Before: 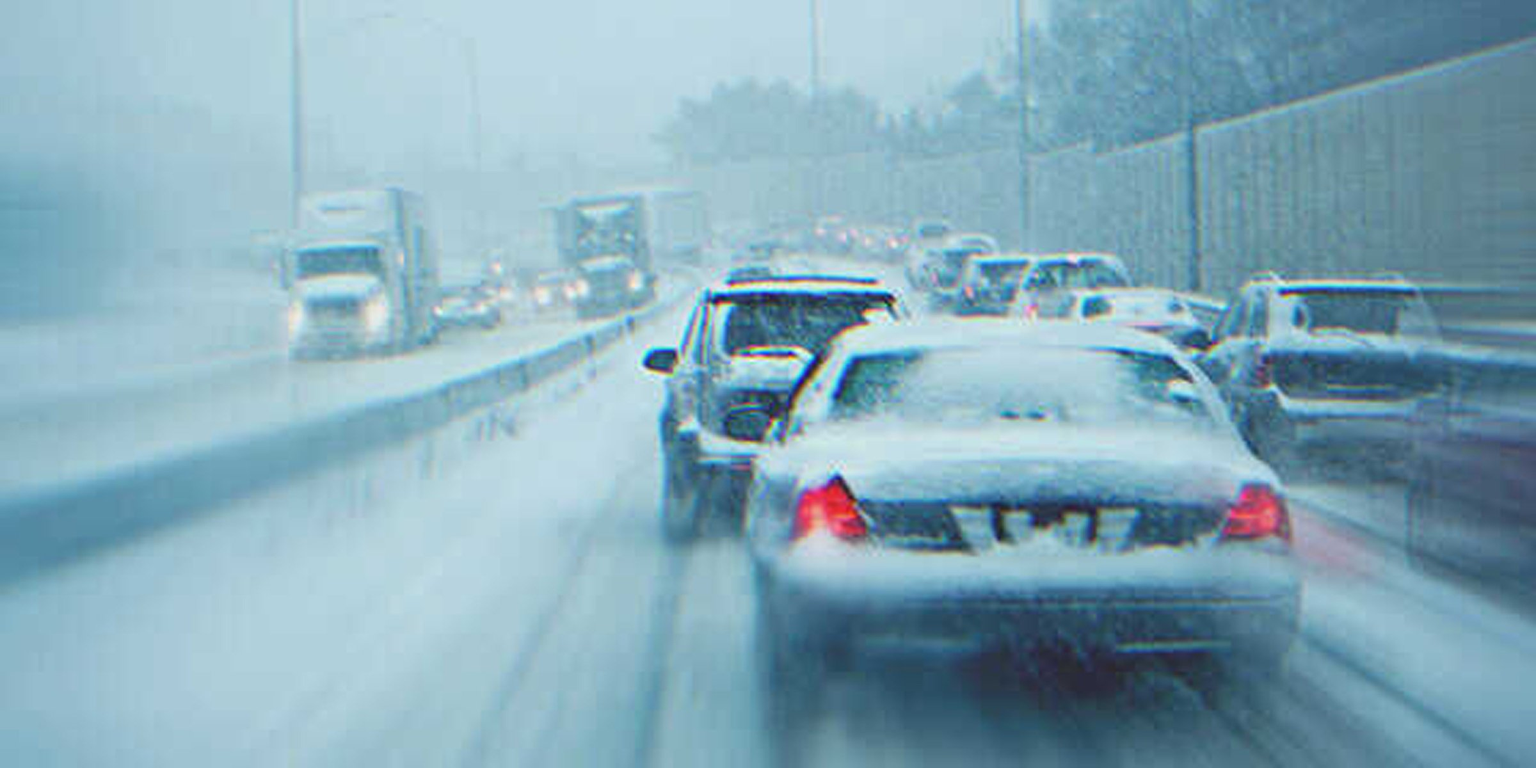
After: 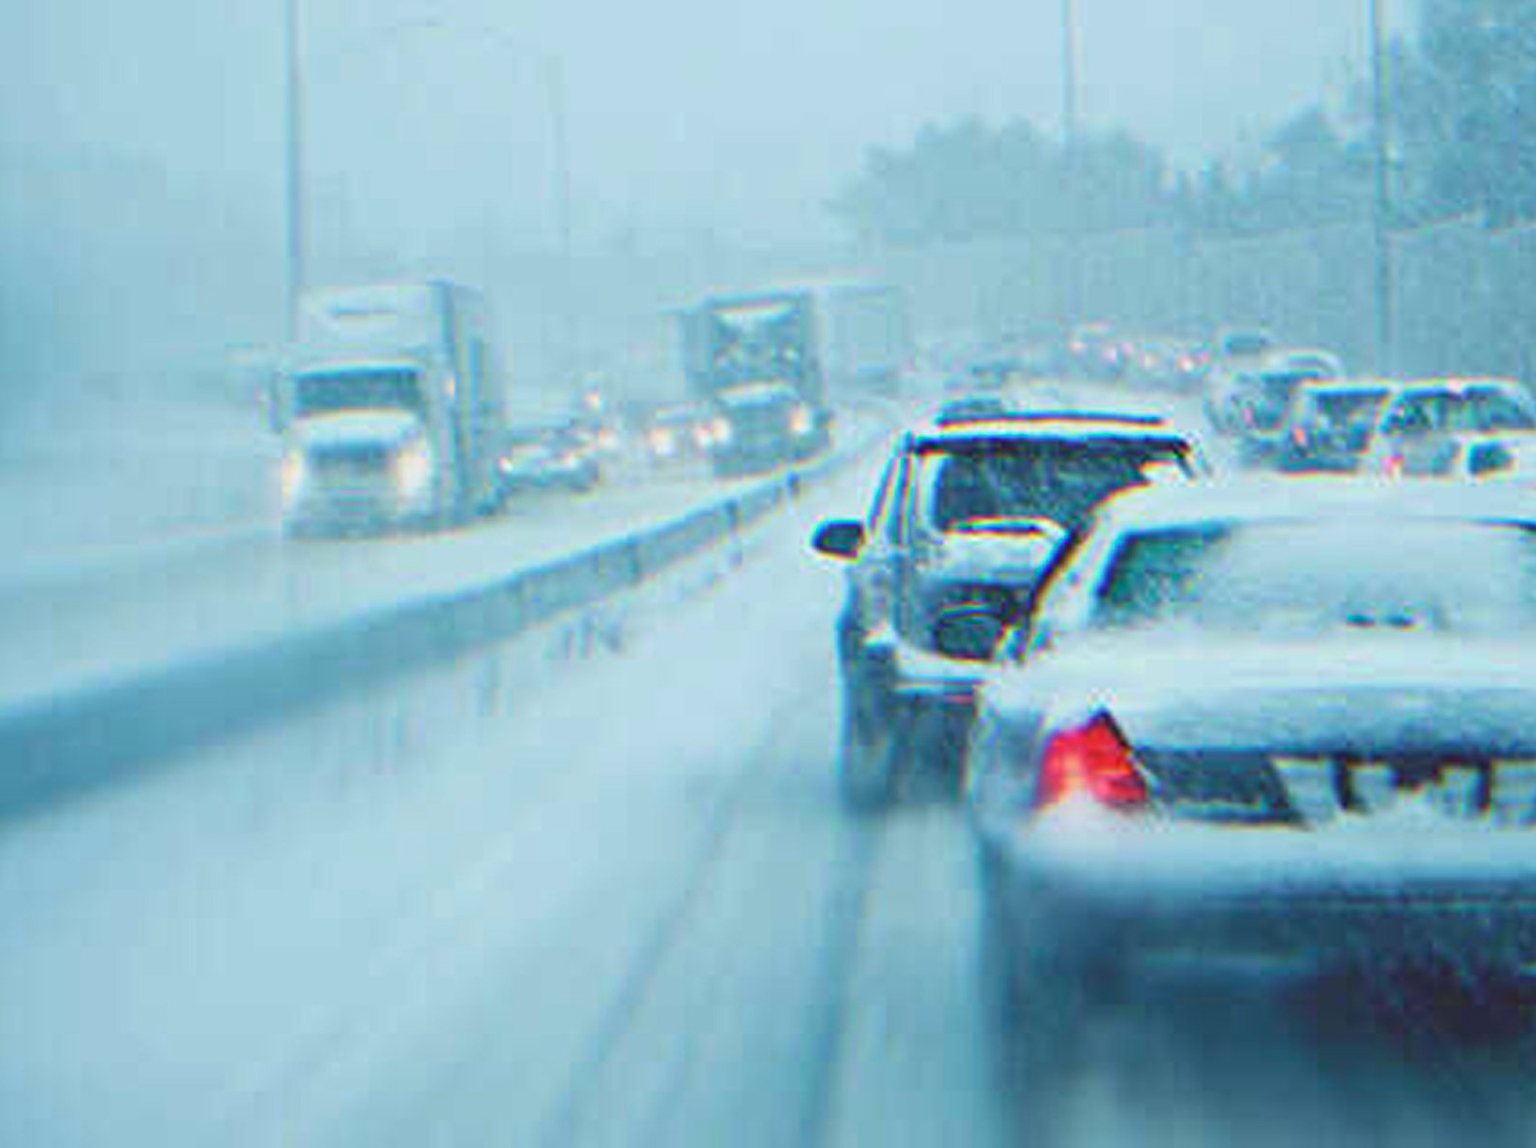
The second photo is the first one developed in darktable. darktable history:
velvia: on, module defaults
crop and rotate: left 6.541%, right 26.571%
